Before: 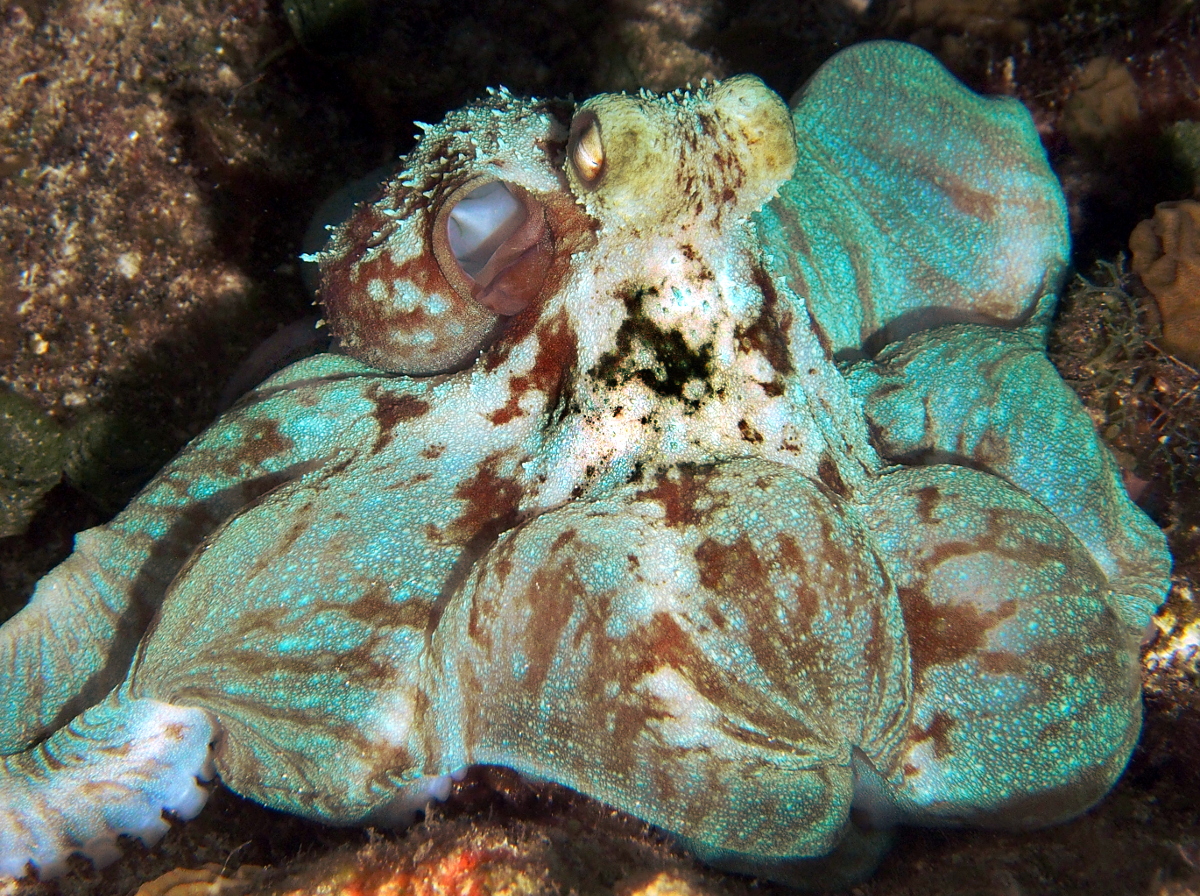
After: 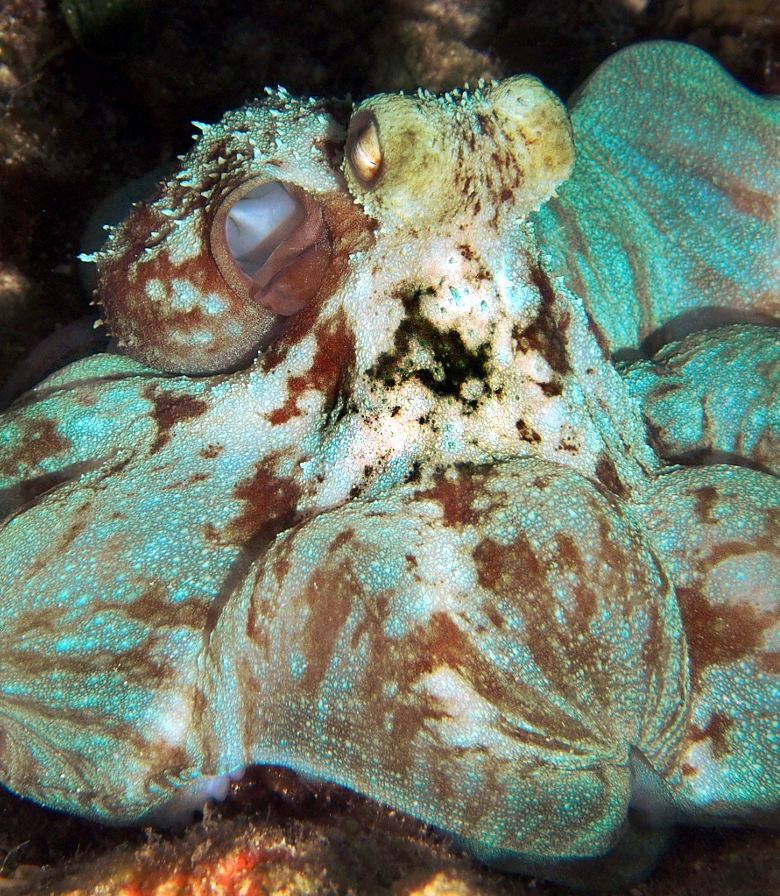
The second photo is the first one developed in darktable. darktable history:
crop and rotate: left 18.544%, right 16.382%
